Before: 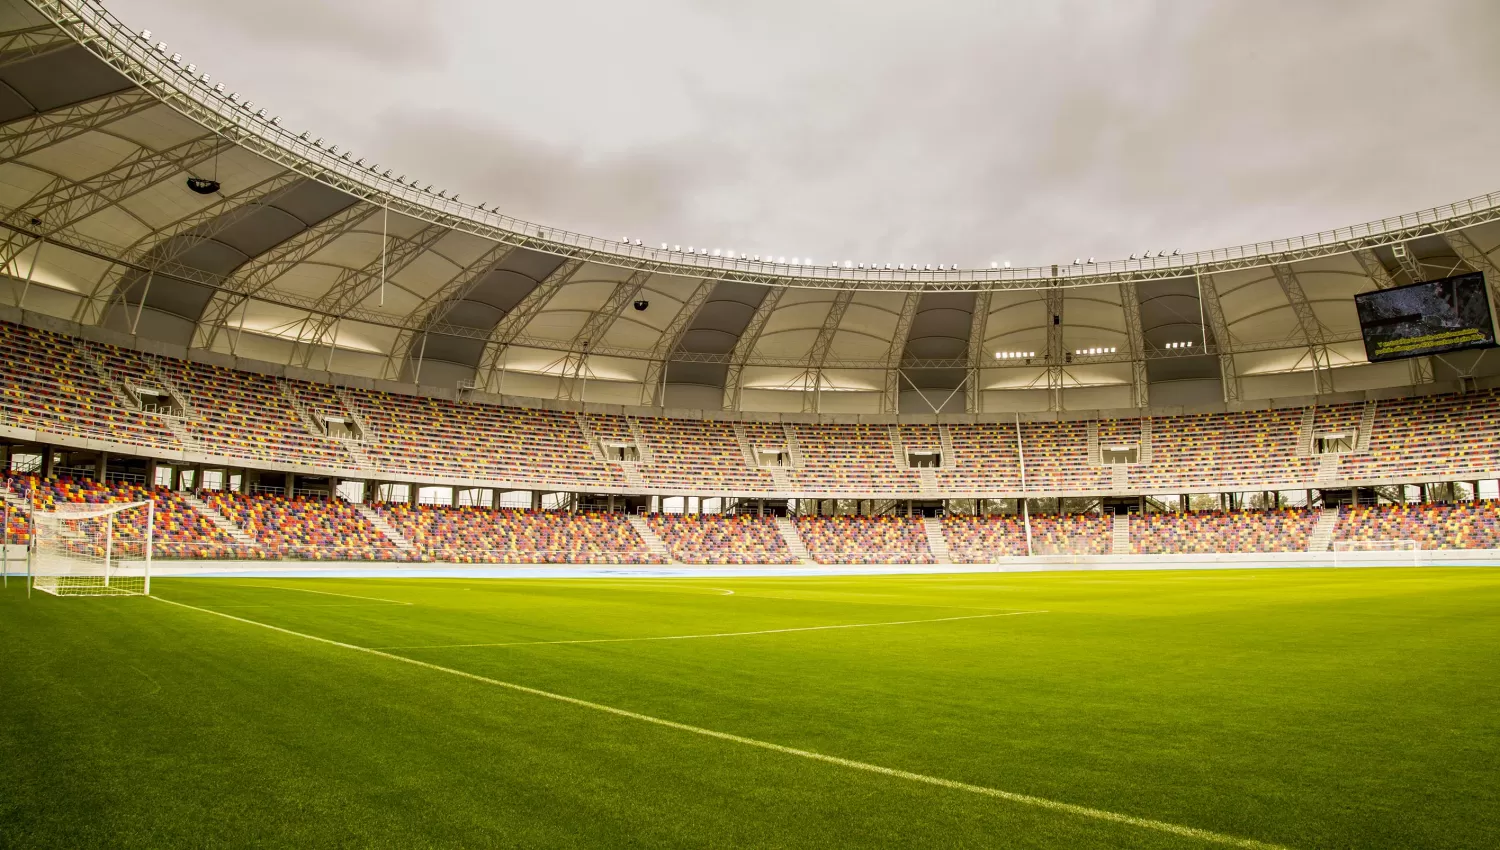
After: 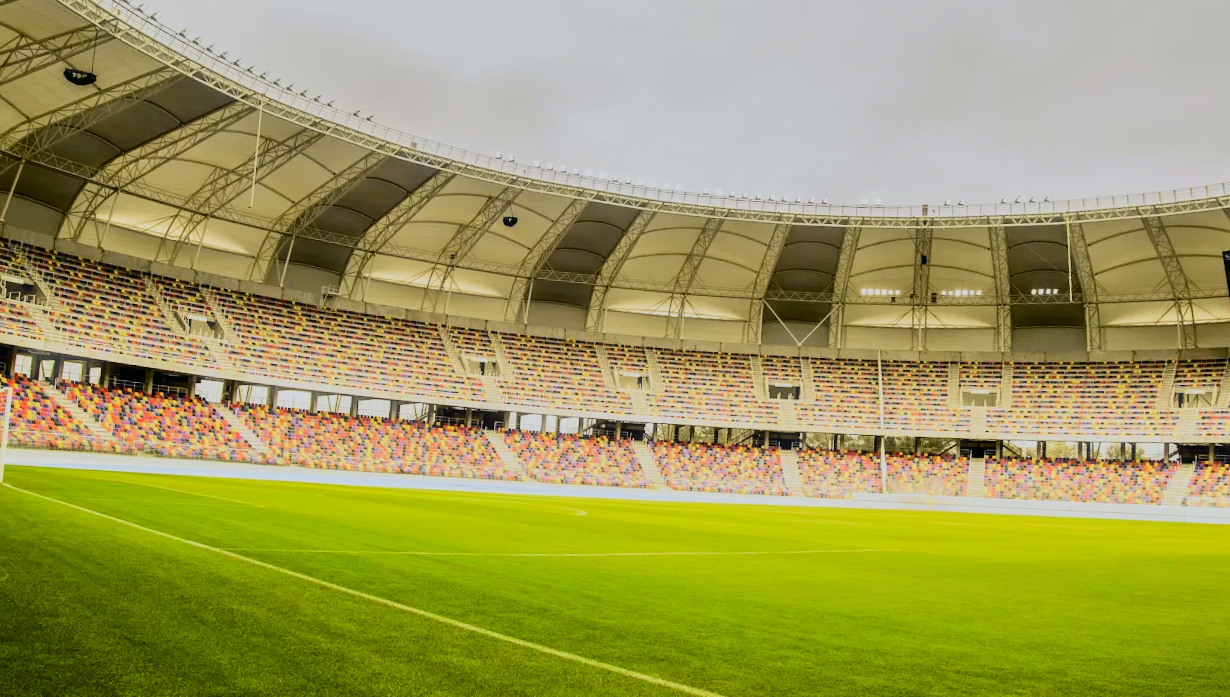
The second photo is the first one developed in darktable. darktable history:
tone curve: curves: ch0 [(0, 0.003) (0.113, 0.081) (0.207, 0.184) (0.515, 0.612) (0.712, 0.793) (0.984, 0.961)]; ch1 [(0, 0) (0.172, 0.123) (0.317, 0.272) (0.414, 0.382) (0.476, 0.479) (0.505, 0.498) (0.534, 0.534) (0.621, 0.65) (0.709, 0.764) (1, 1)]; ch2 [(0, 0) (0.411, 0.424) (0.505, 0.505) (0.521, 0.524) (0.537, 0.57) (0.65, 0.699) (1, 1)], color space Lab, independent channels, preserve colors none
crop and rotate: angle -3.27°, left 5.211%, top 5.211%, right 4.607%, bottom 4.607%
shadows and highlights: shadows -88.03, highlights -35.45, shadows color adjustment 99.15%, highlights color adjustment 0%, soften with gaussian
white balance: red 0.976, blue 1.04
haze removal: strength -0.1, adaptive false
filmic rgb: black relative exposure -7.15 EV, white relative exposure 5.36 EV, hardness 3.02, color science v6 (2022)
